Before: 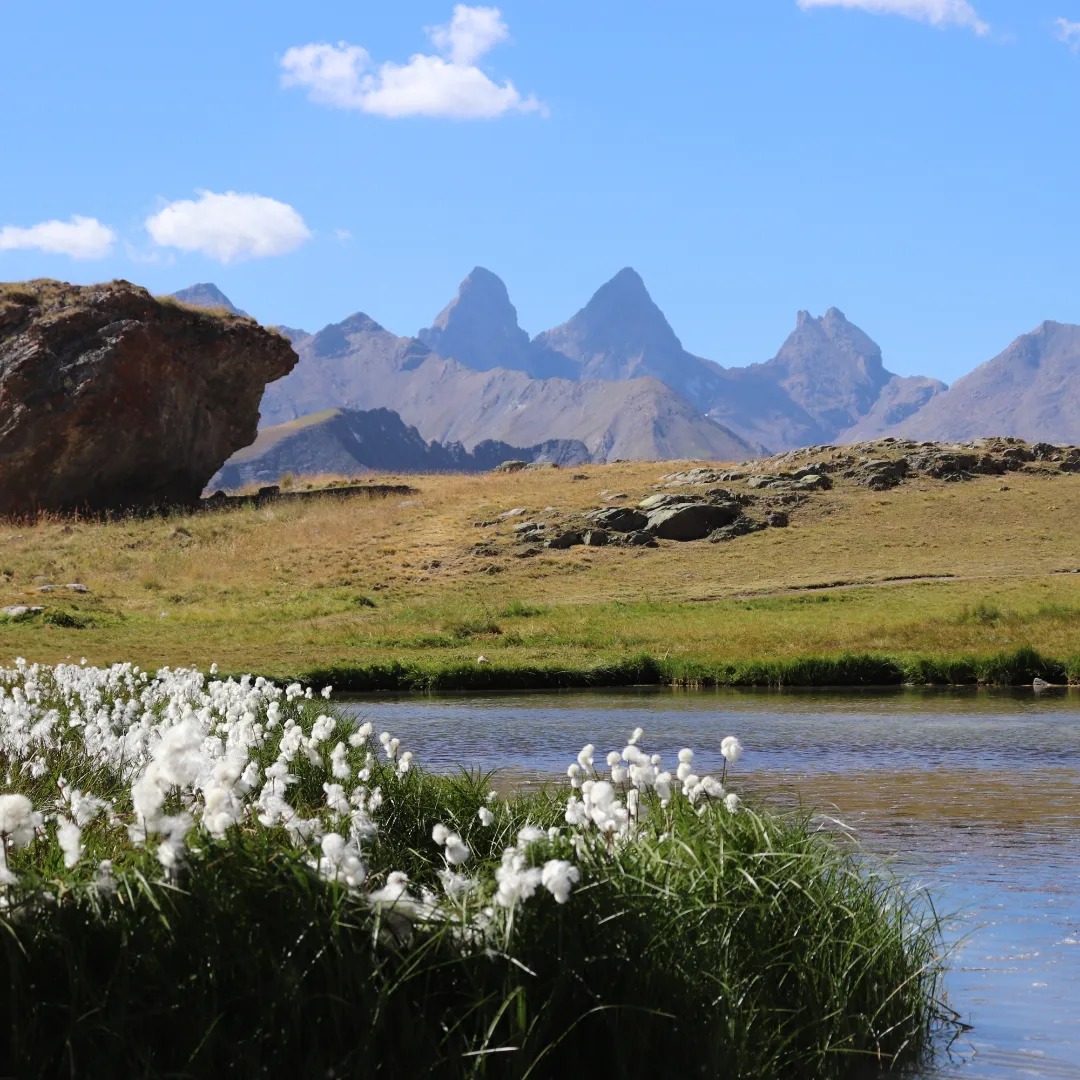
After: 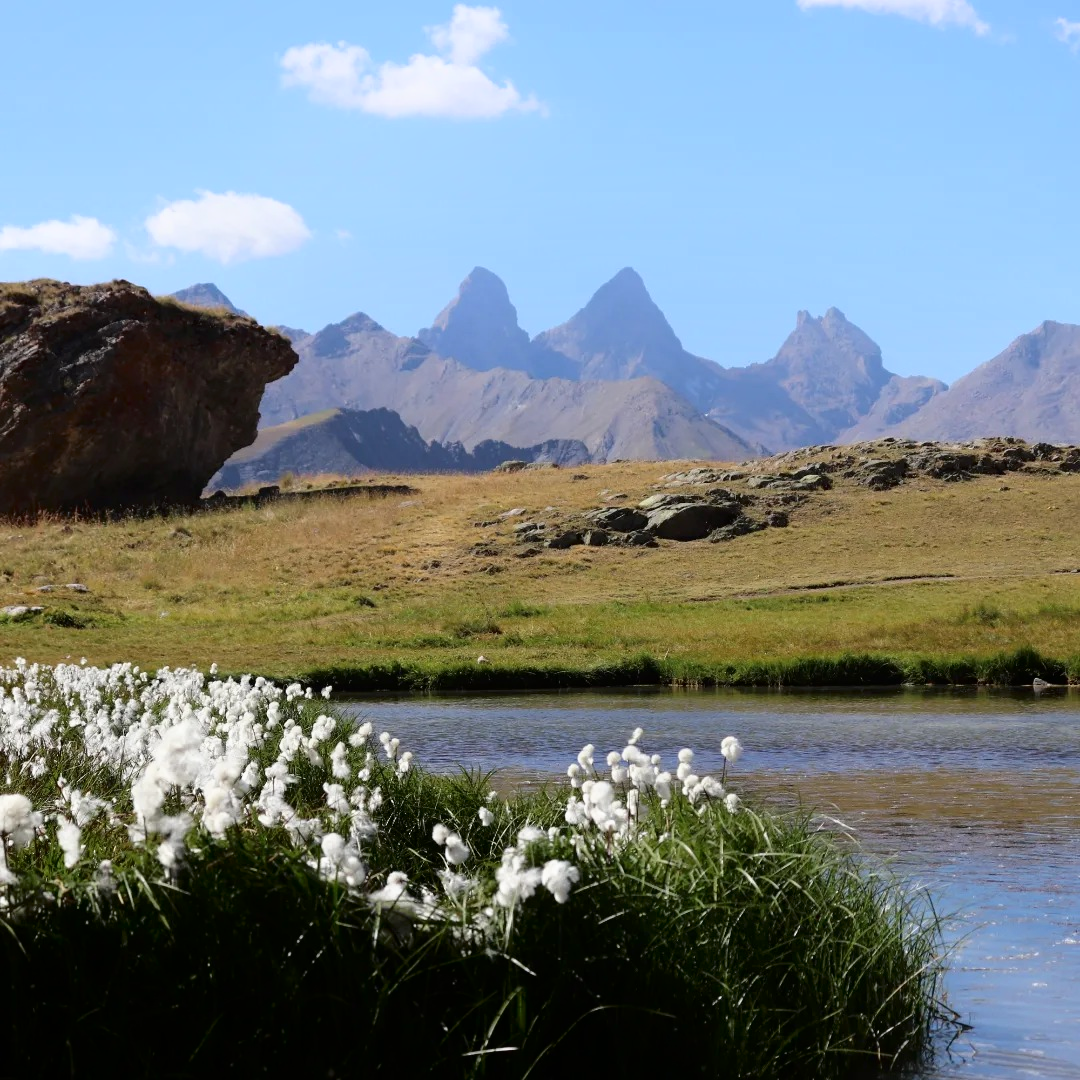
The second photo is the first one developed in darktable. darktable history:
shadows and highlights: shadows -62.72, white point adjustment -5.29, highlights 59.87
